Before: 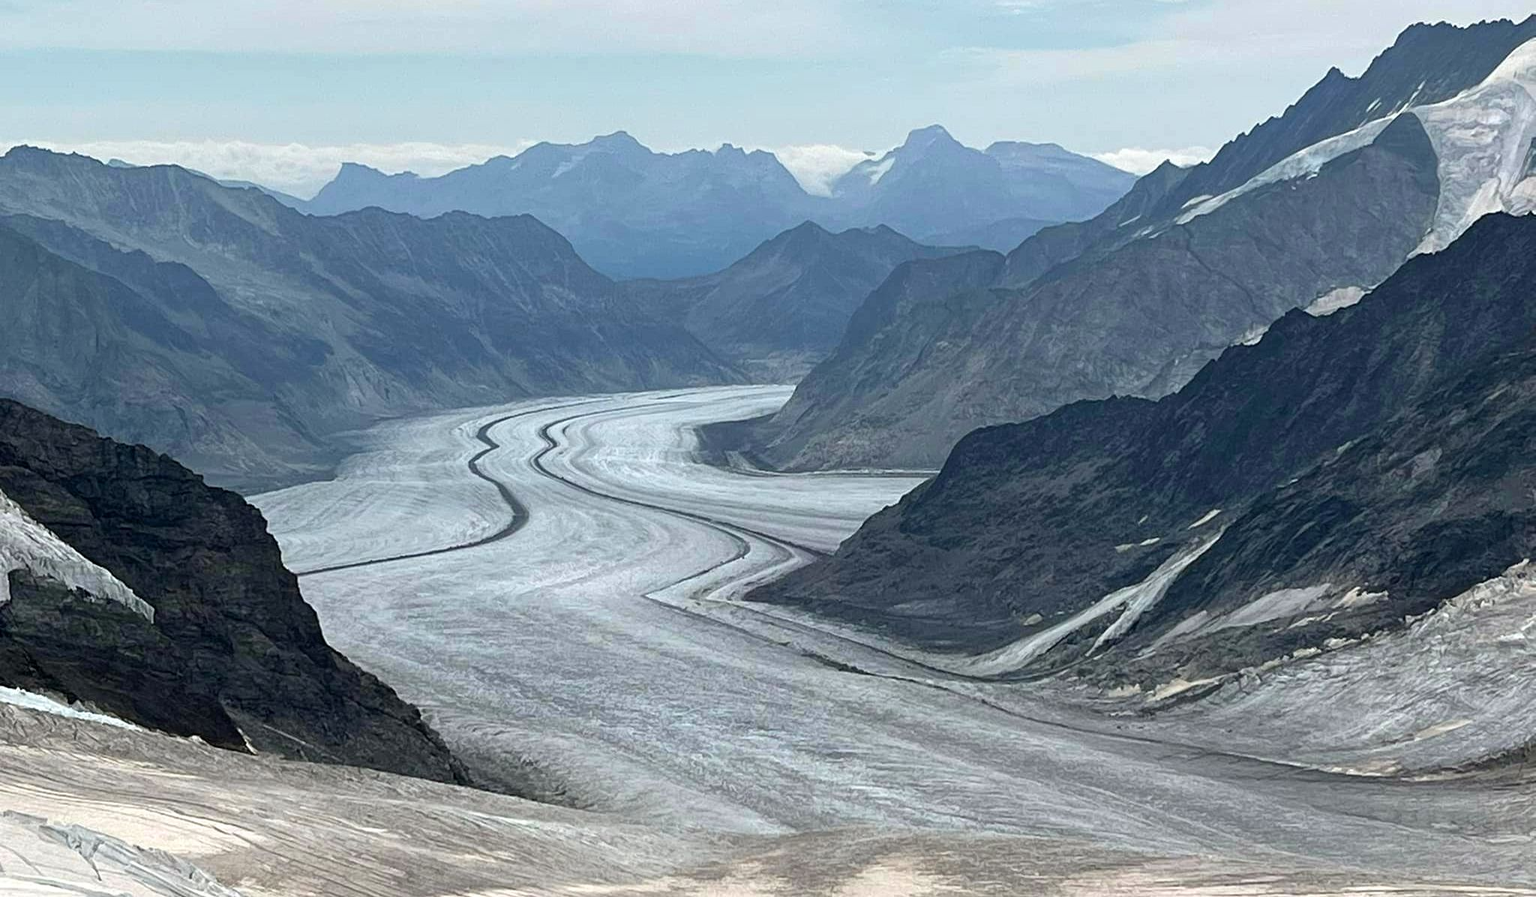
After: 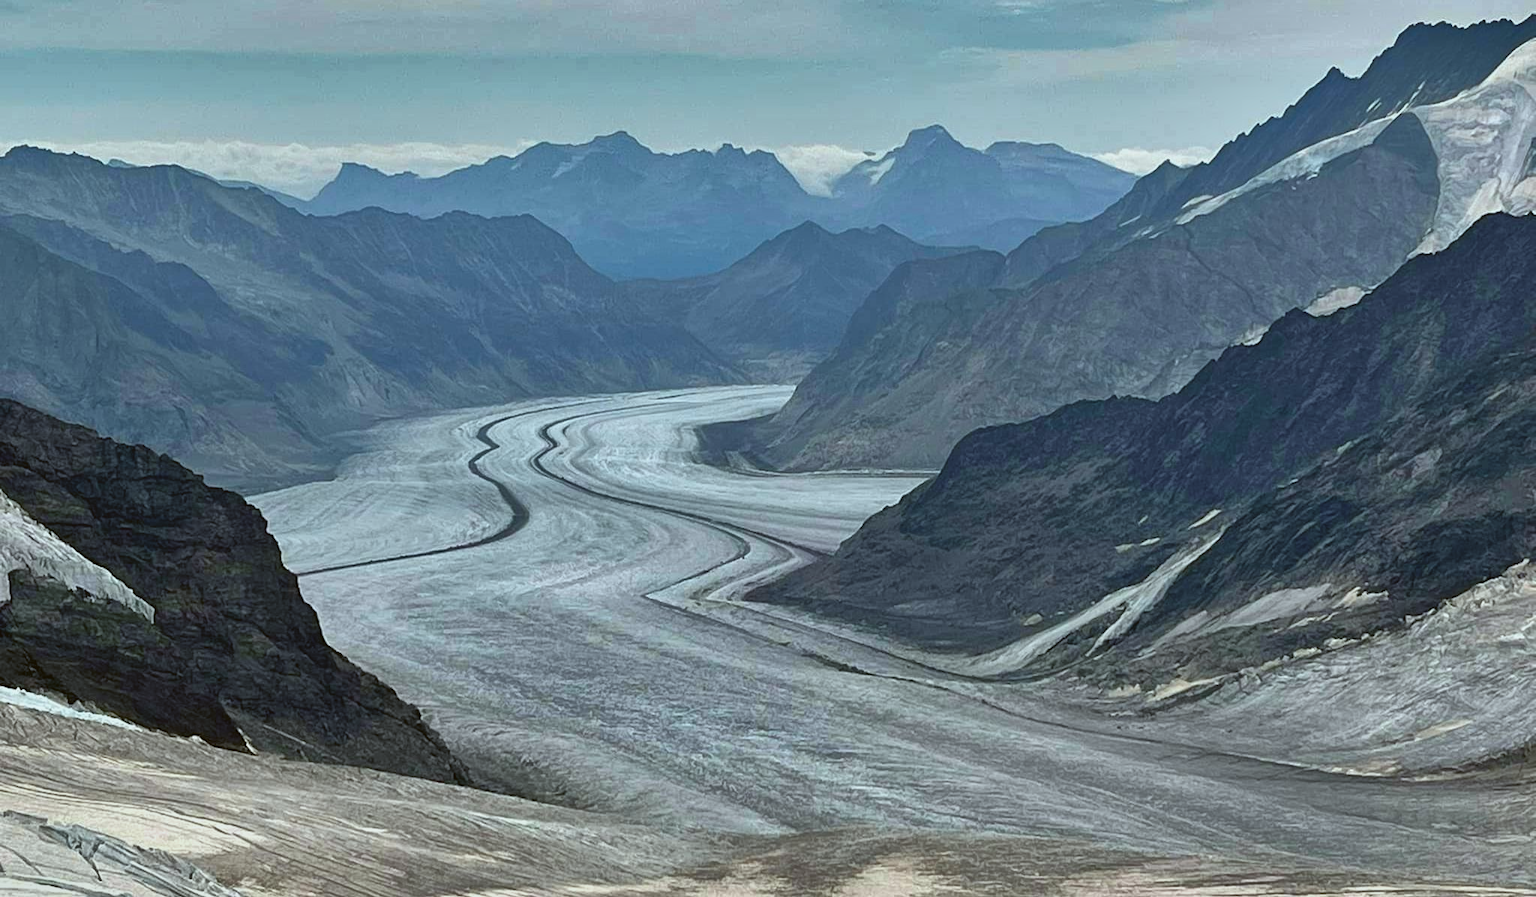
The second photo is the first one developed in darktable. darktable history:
color balance: lift [1.004, 1.002, 1.002, 0.998], gamma [1, 1.007, 1.002, 0.993], gain [1, 0.977, 1.013, 1.023], contrast -3.64%
color contrast: green-magenta contrast 1.1, blue-yellow contrast 1.1, unbound 0
shadows and highlights: white point adjustment -3.64, highlights -63.34, highlights color adjustment 42%, soften with gaussian
